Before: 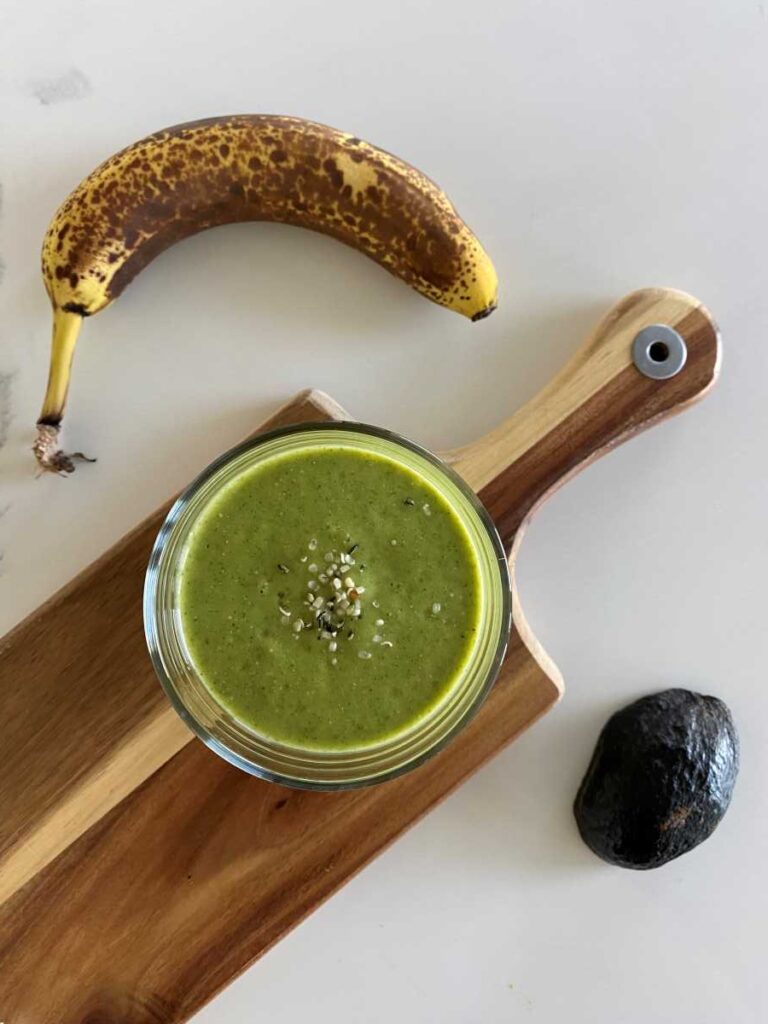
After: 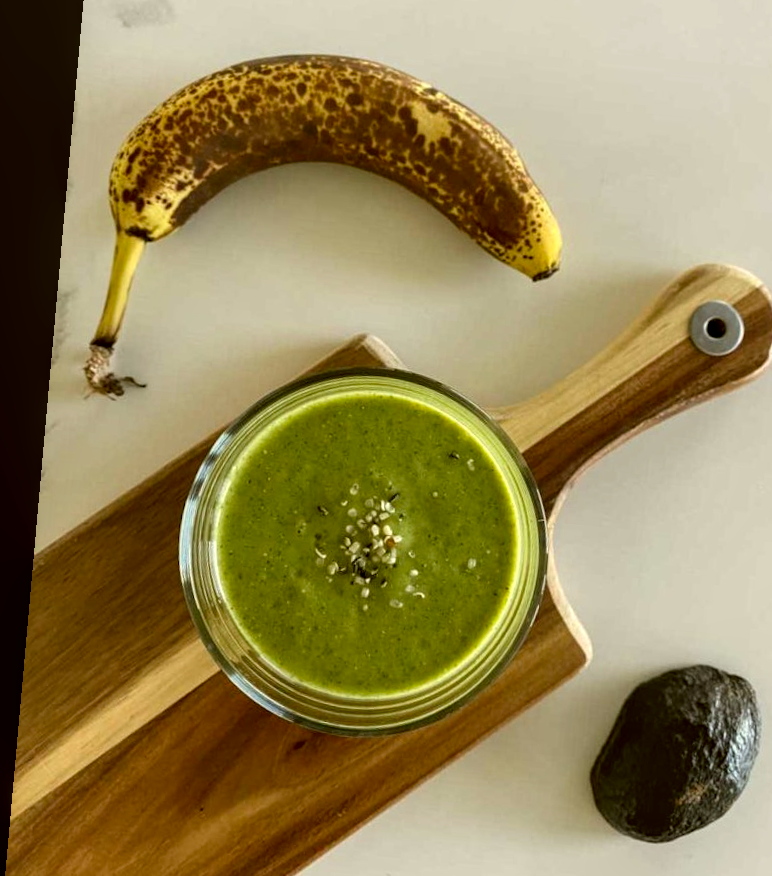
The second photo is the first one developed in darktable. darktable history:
crop: top 7.49%, right 9.717%, bottom 11.943%
color correction: highlights a* -1.43, highlights b* 10.12, shadows a* 0.395, shadows b* 19.35
local contrast: detail 130%
rotate and perspective: rotation 5.12°, automatic cropping off
